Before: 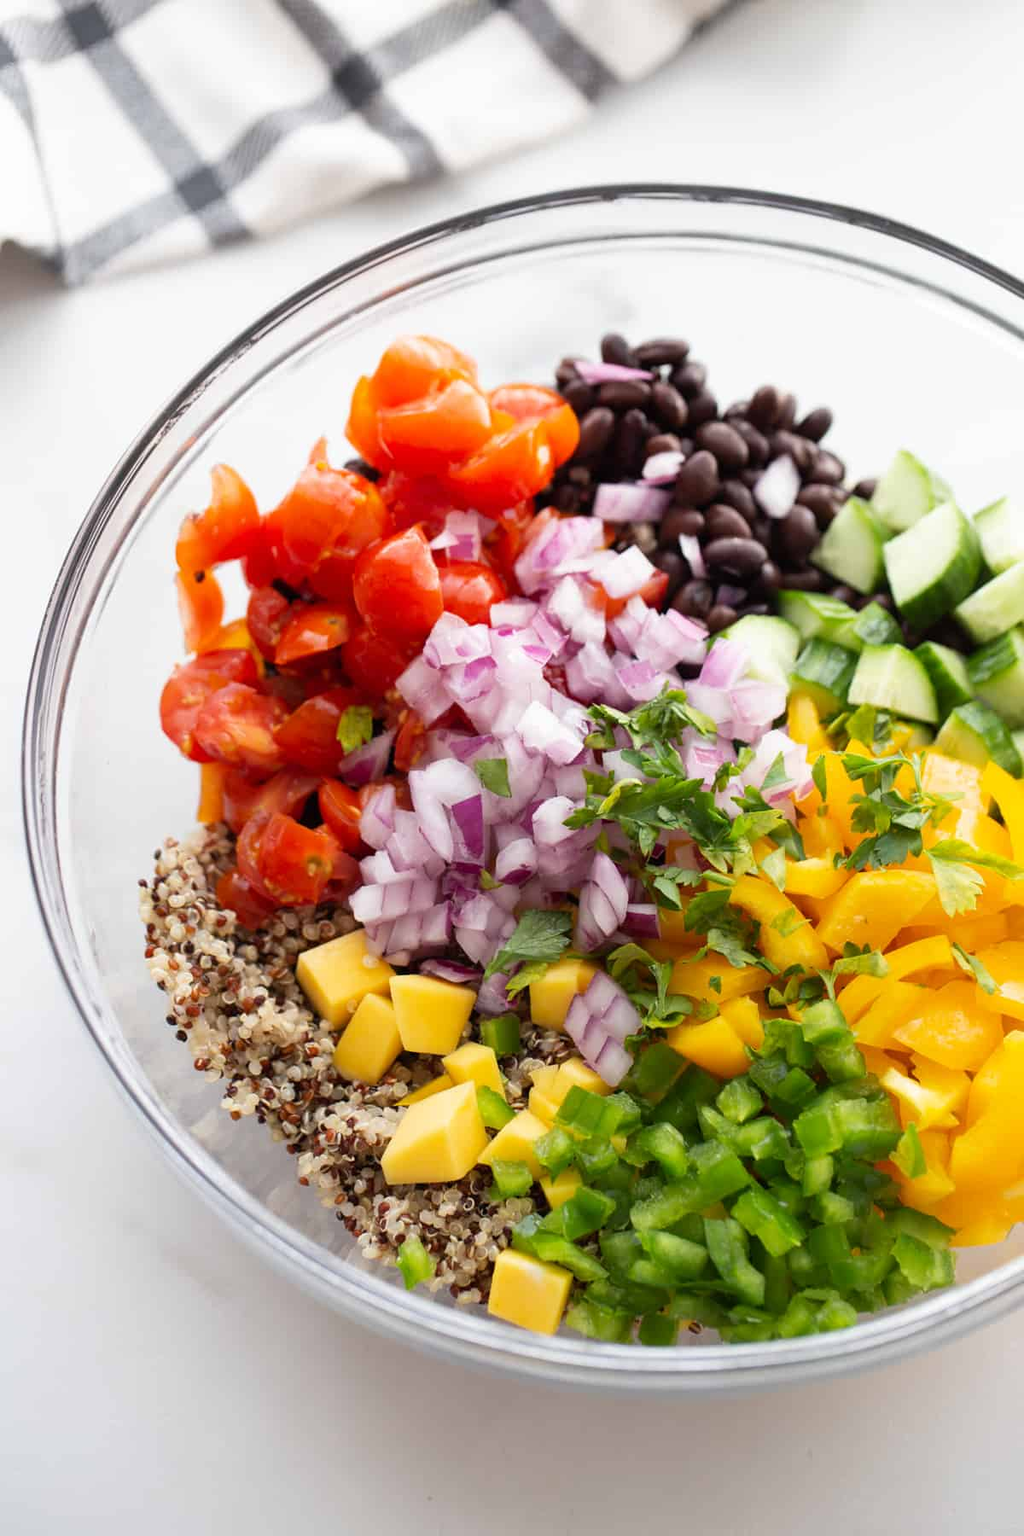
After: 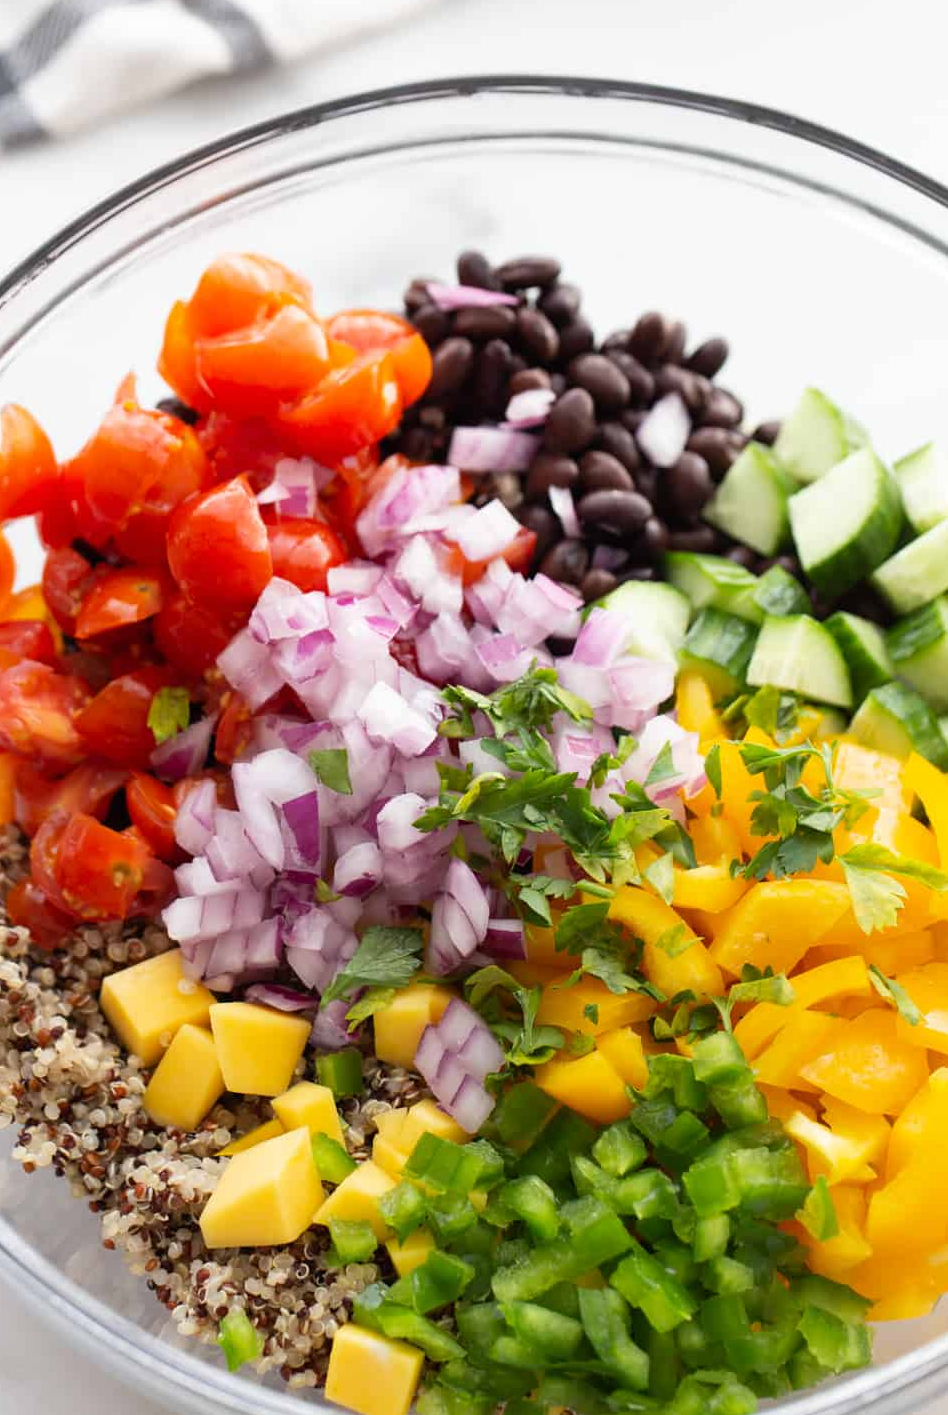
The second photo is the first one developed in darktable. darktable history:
crop and rotate: left 20.634%, top 7.791%, right 0.364%, bottom 13.58%
